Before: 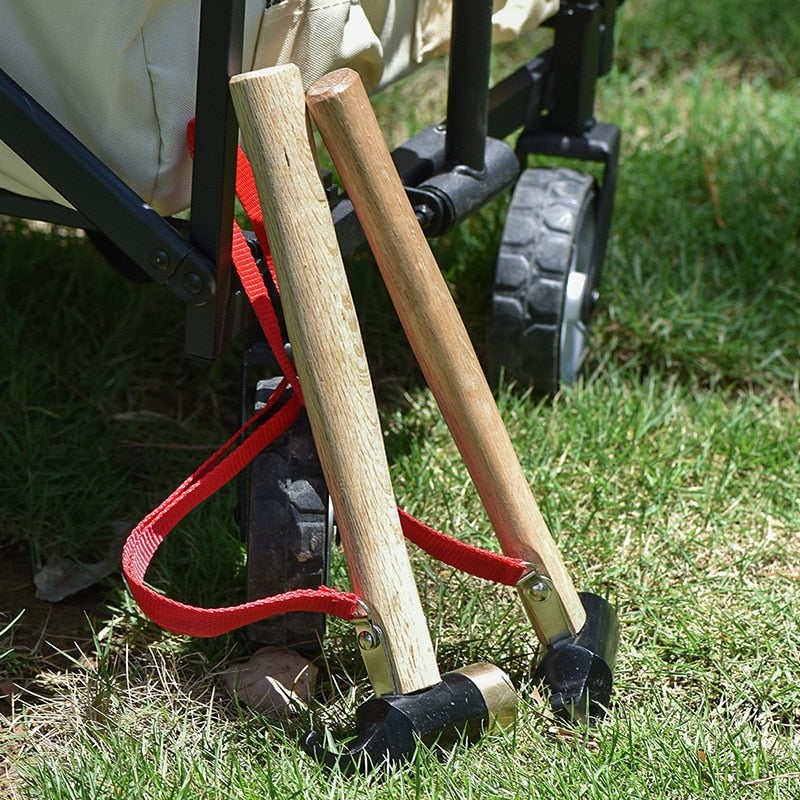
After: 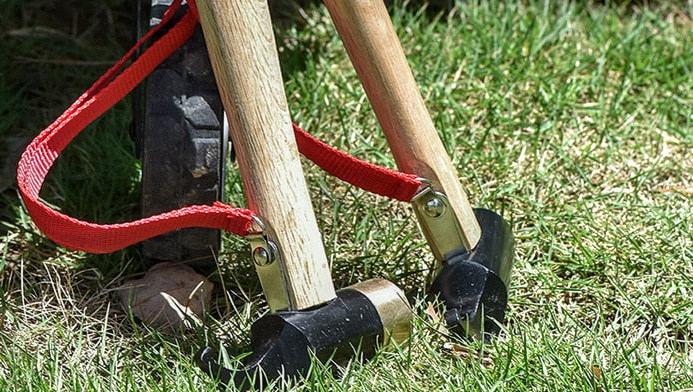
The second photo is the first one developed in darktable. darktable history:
crop and rotate: left 13.275%, top 48.103%, bottom 2.889%
local contrast: on, module defaults
